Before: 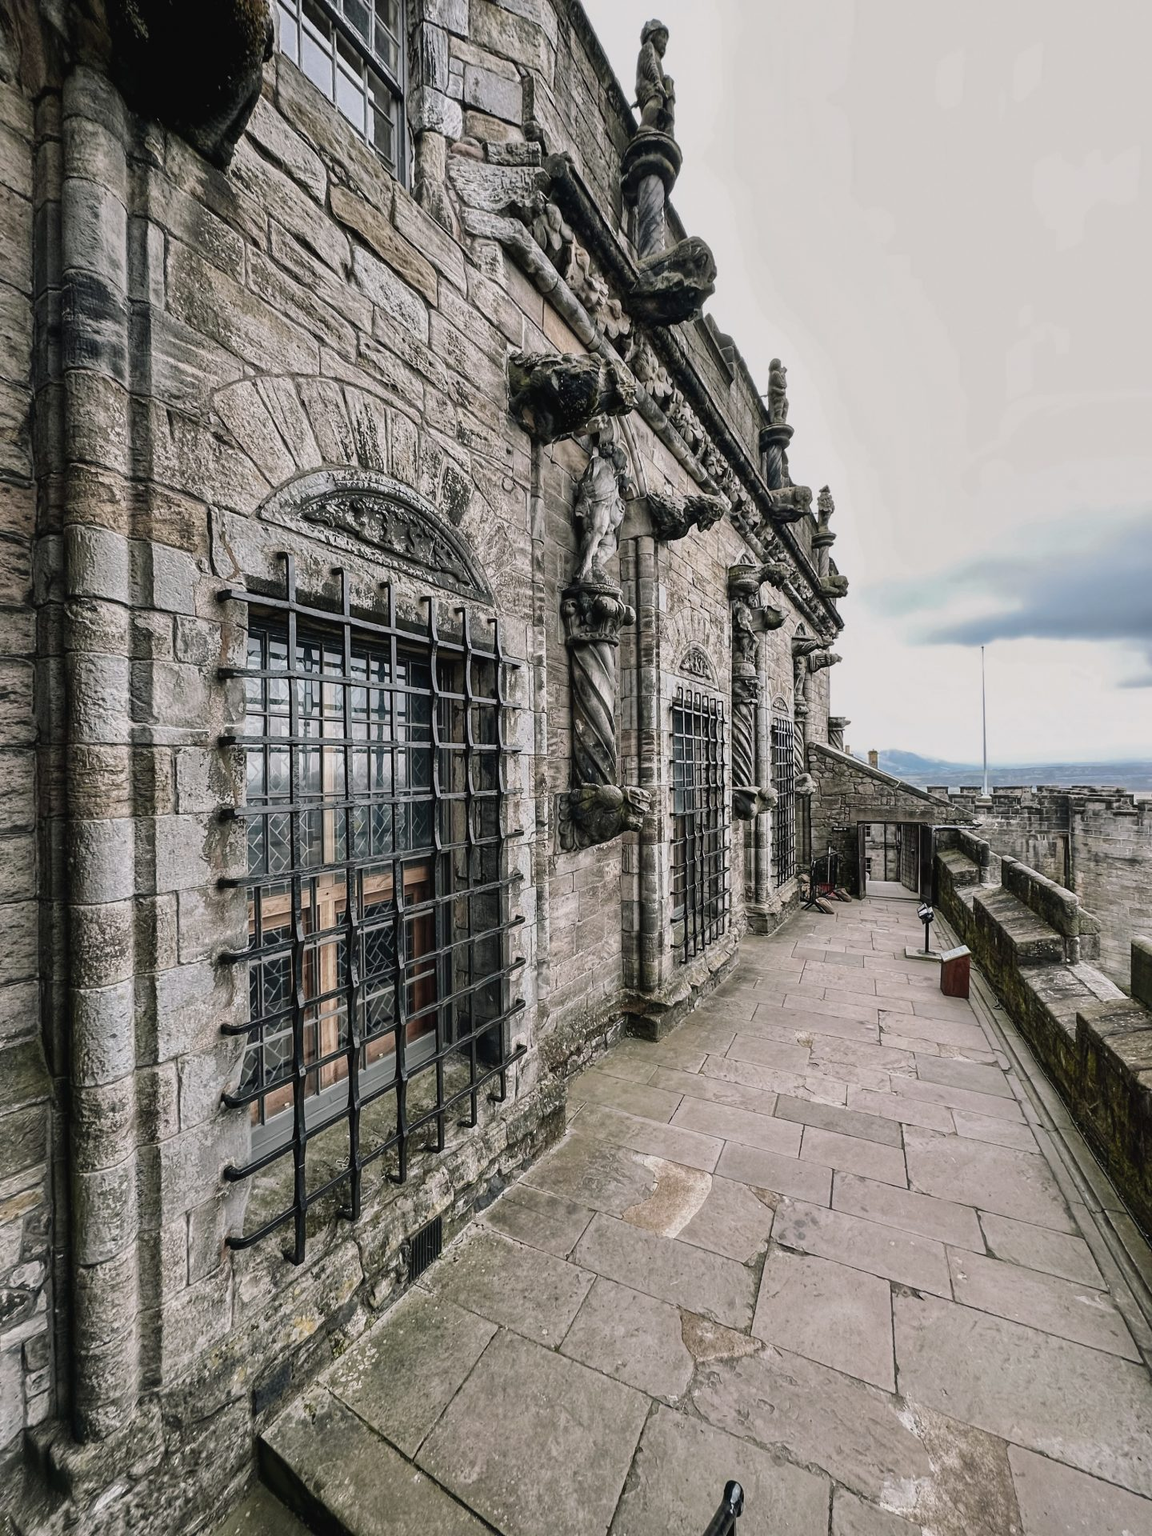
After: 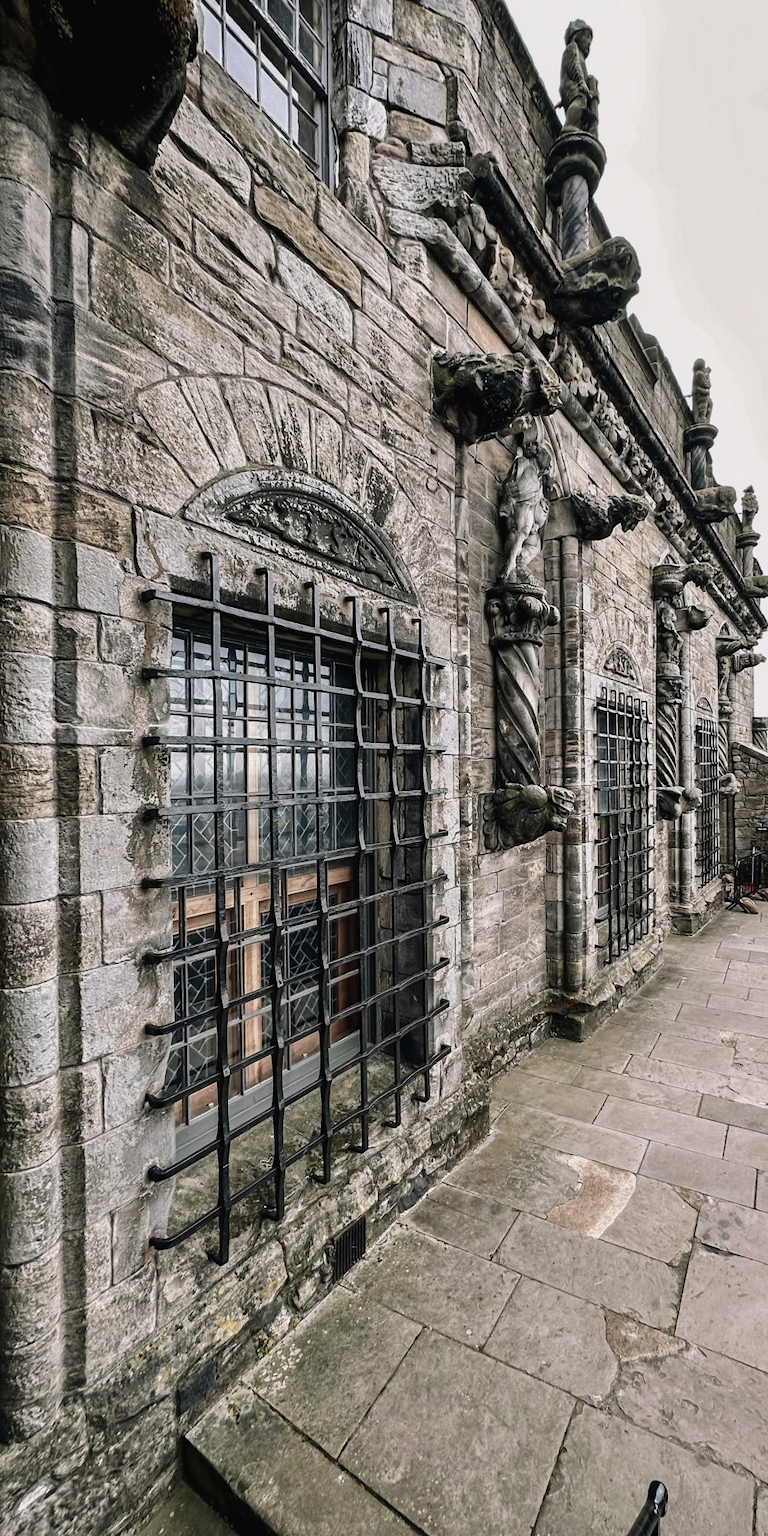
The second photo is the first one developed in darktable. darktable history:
crop and rotate: left 6.617%, right 26.717%
color balance: contrast 10%
